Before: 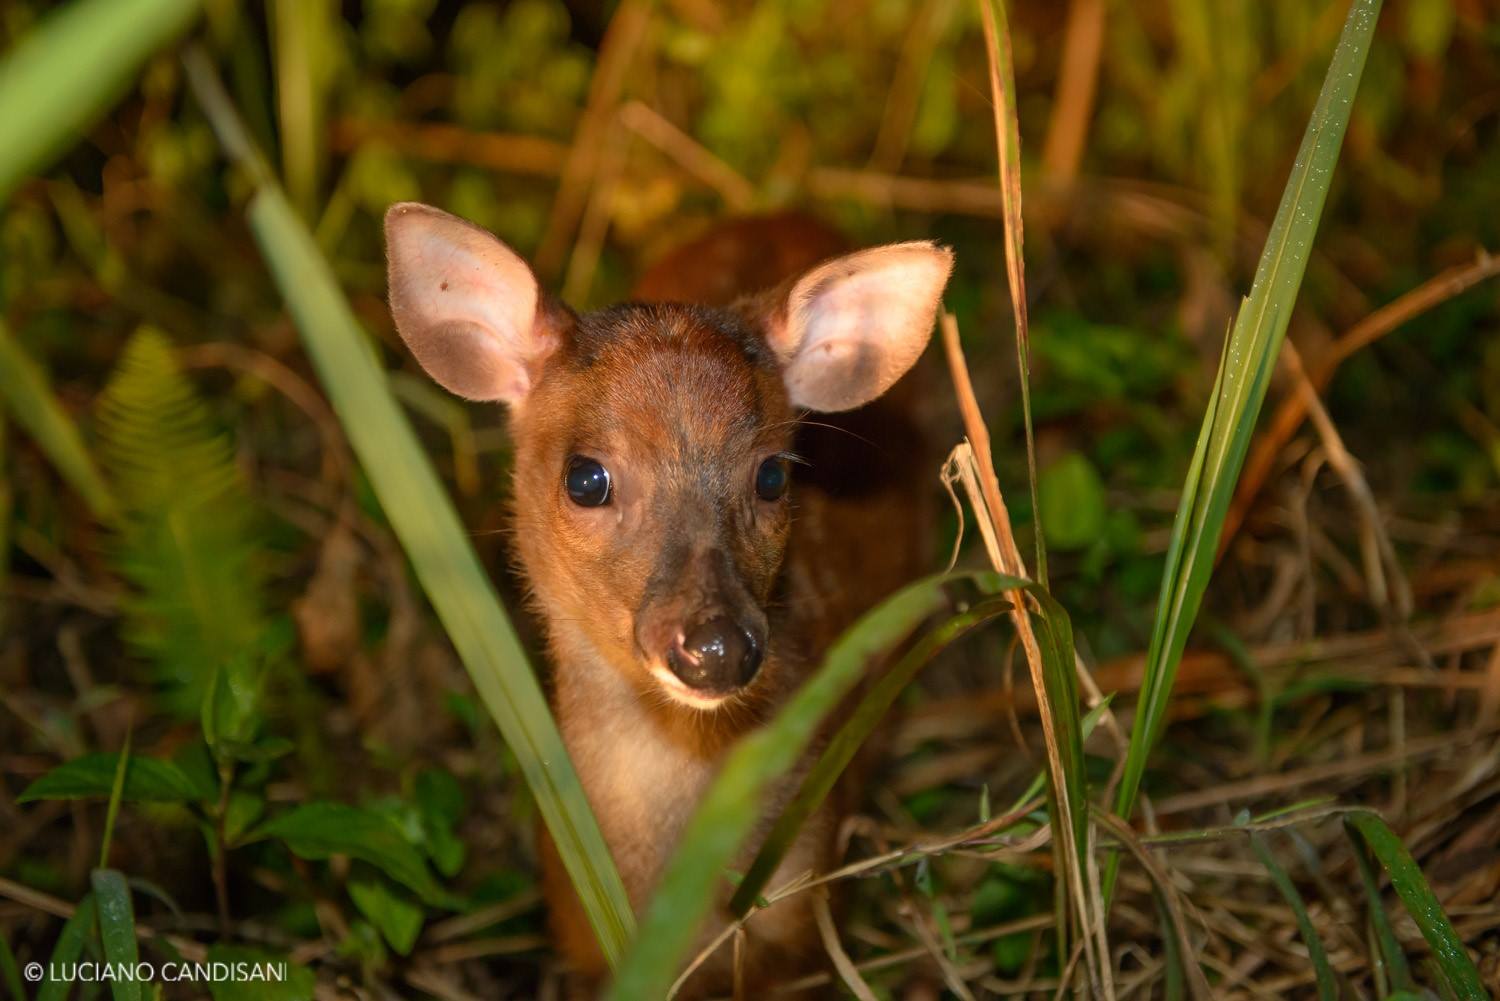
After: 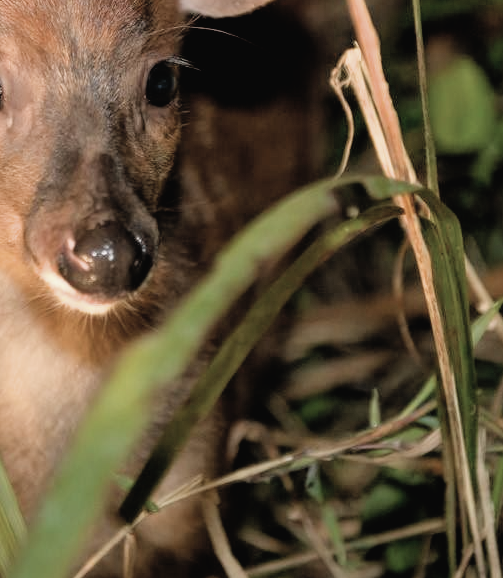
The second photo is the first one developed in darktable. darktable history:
exposure: black level correction 0, exposure 0.699 EV, compensate exposure bias true, compensate highlight preservation false
contrast brightness saturation: contrast -0.042, saturation -0.392
tone equalizer: on, module defaults
crop: left 40.711%, top 39.552%, right 25.728%, bottom 2.675%
filmic rgb: black relative exposure -3.81 EV, white relative exposure 3.48 EV, hardness 2.55, contrast 1.104
